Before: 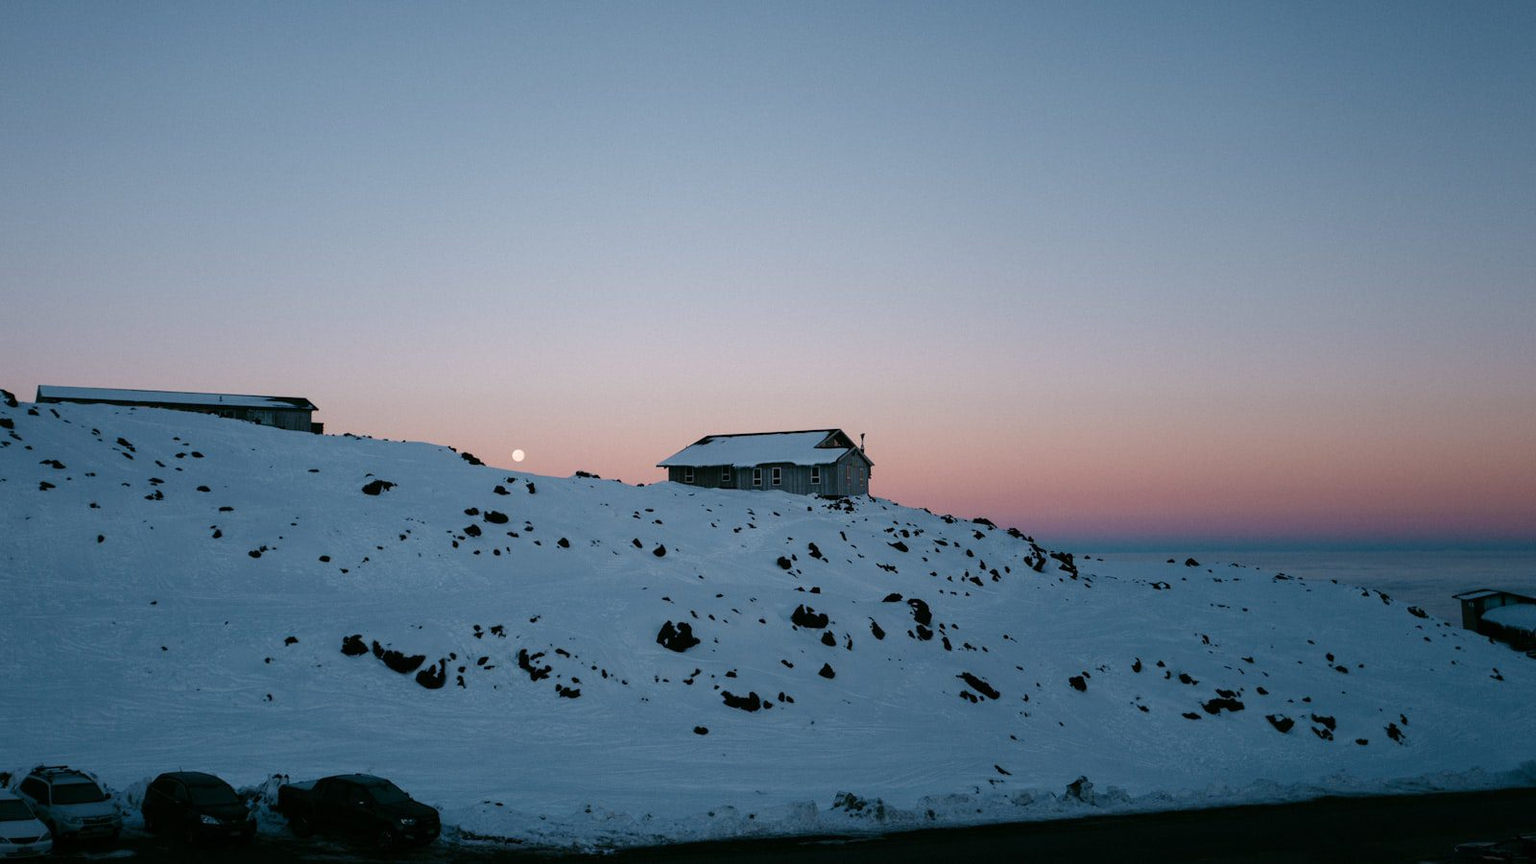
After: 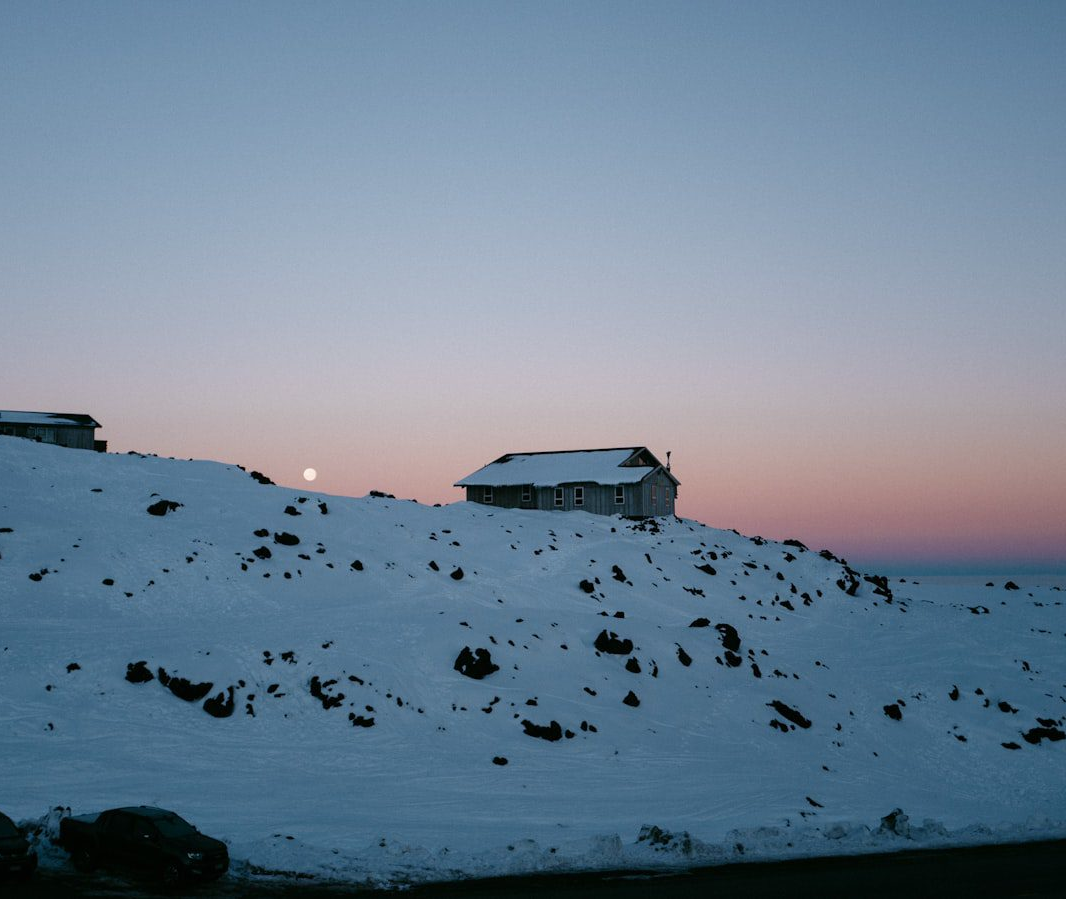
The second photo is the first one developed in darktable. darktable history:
white balance: red 0.986, blue 1.01
crop and rotate: left 14.436%, right 18.898%
